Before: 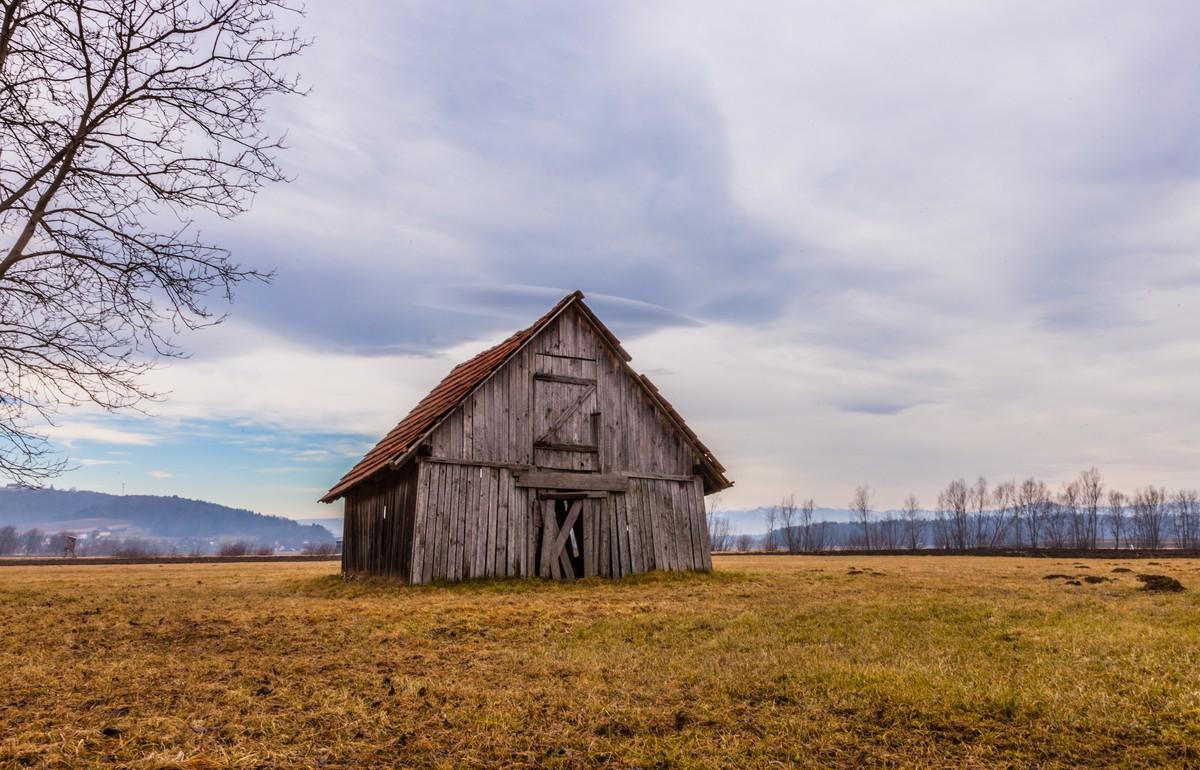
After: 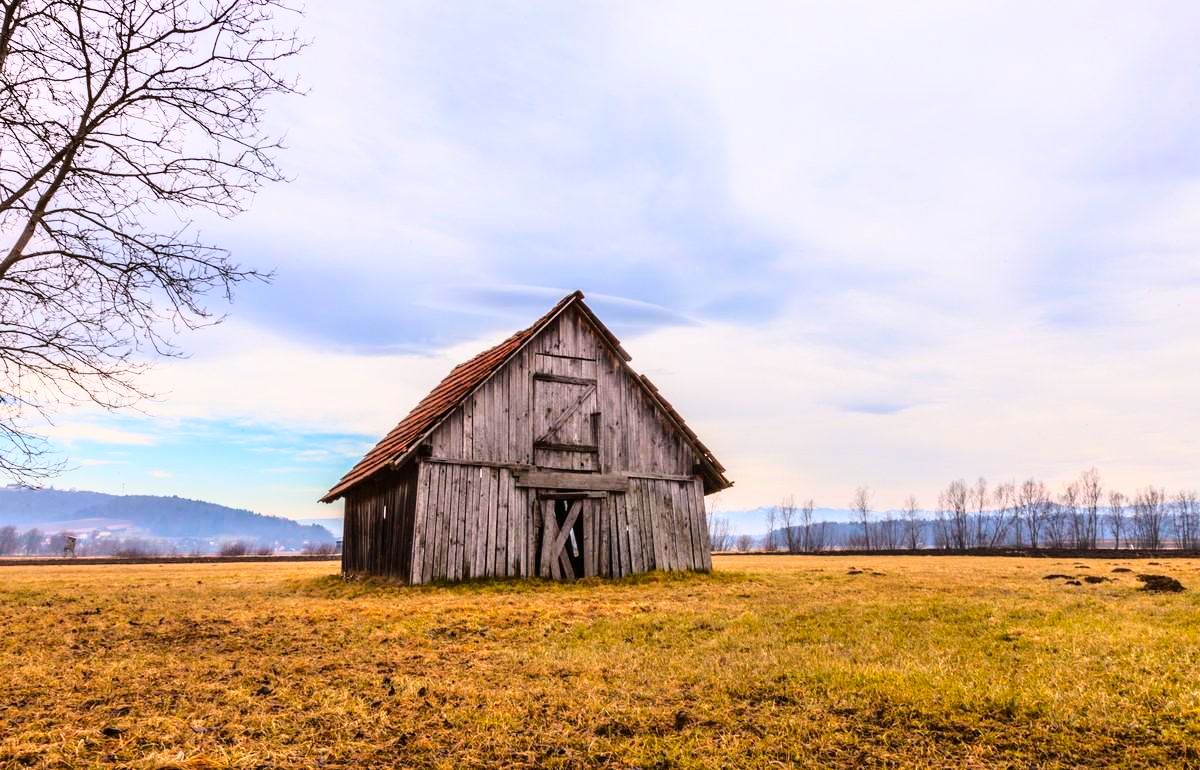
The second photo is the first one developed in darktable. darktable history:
contrast brightness saturation: contrast 0.04, saturation 0.16
base curve: curves: ch0 [(0, 0) (0.028, 0.03) (0.121, 0.232) (0.46, 0.748) (0.859, 0.968) (1, 1)]
